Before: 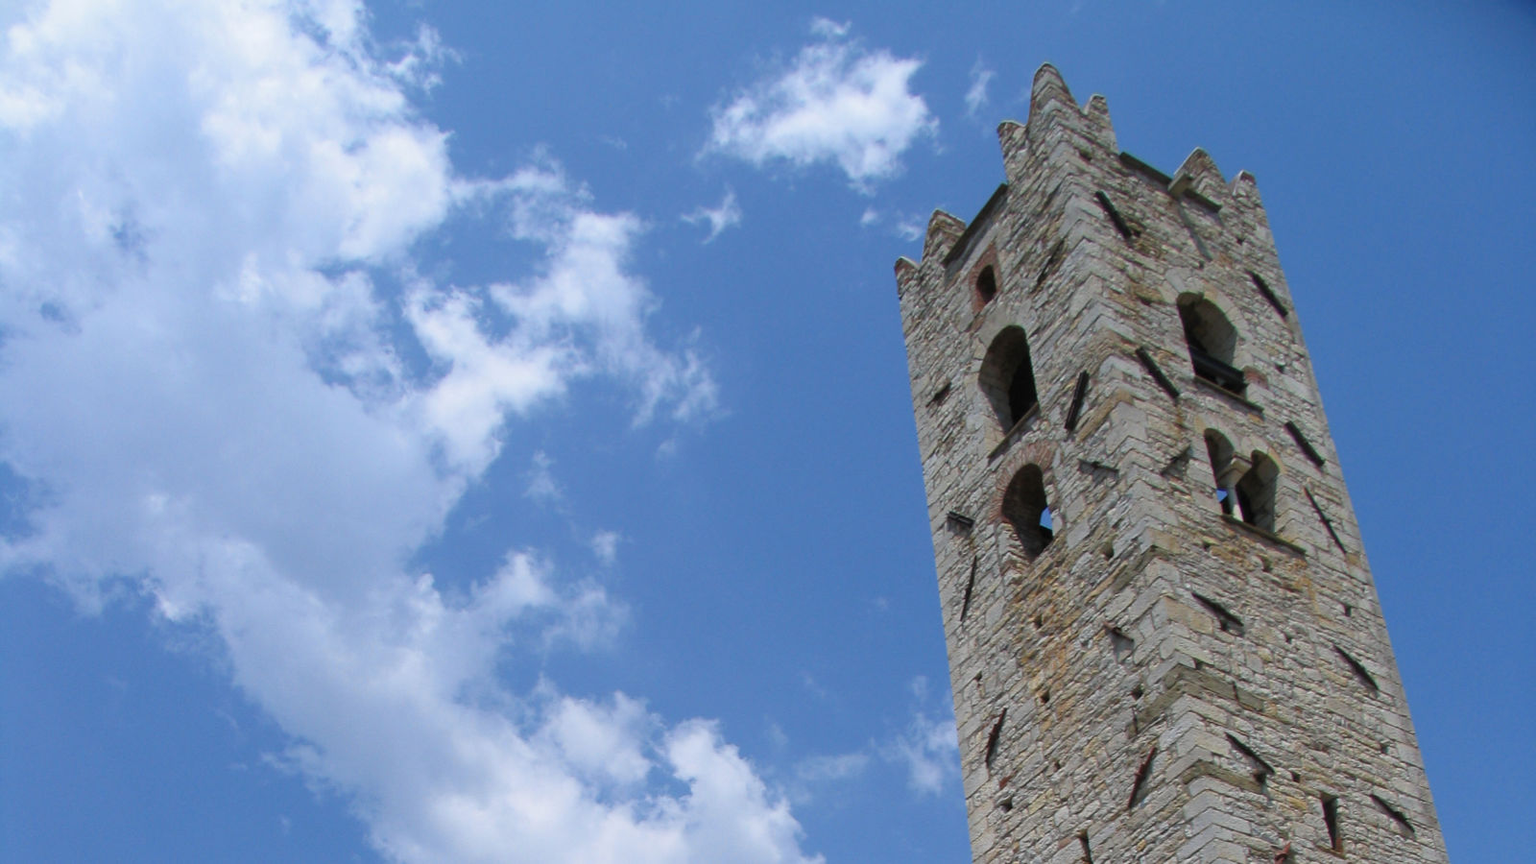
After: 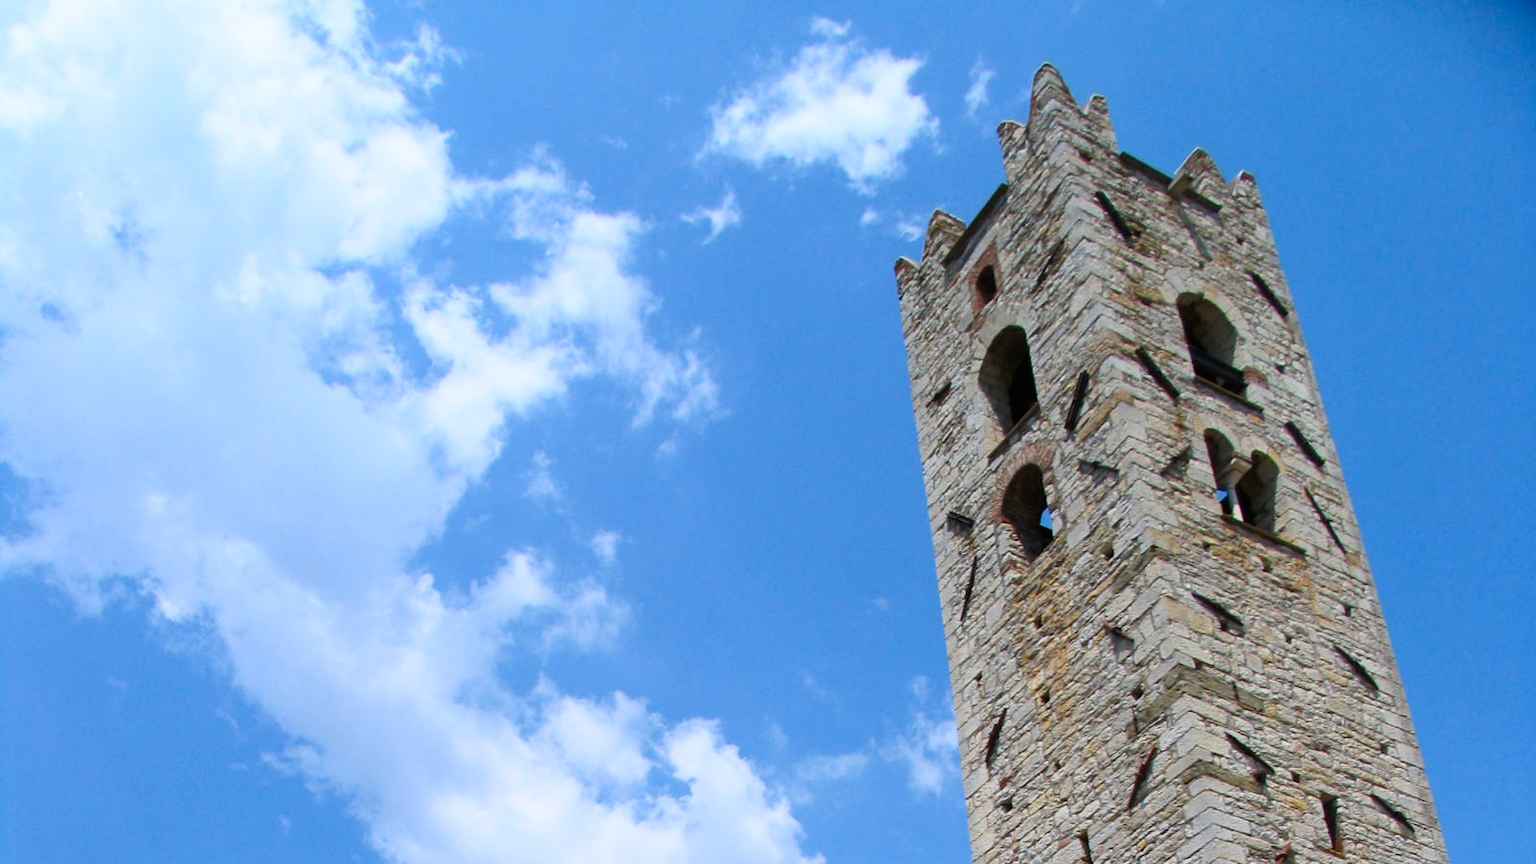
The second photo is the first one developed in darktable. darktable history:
contrast brightness saturation: contrast 0.23, brightness 0.106, saturation 0.29
